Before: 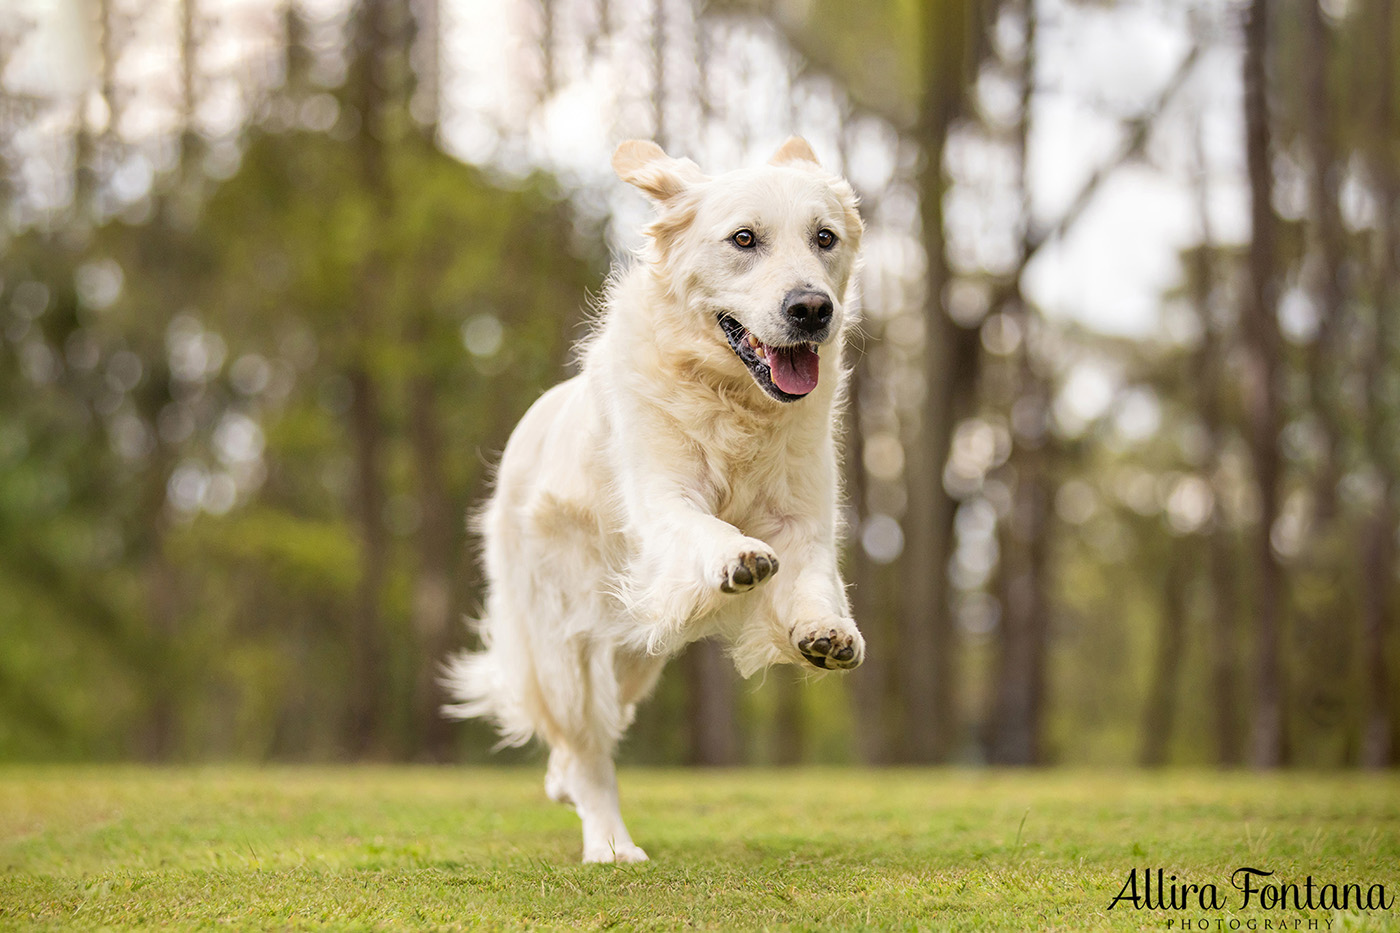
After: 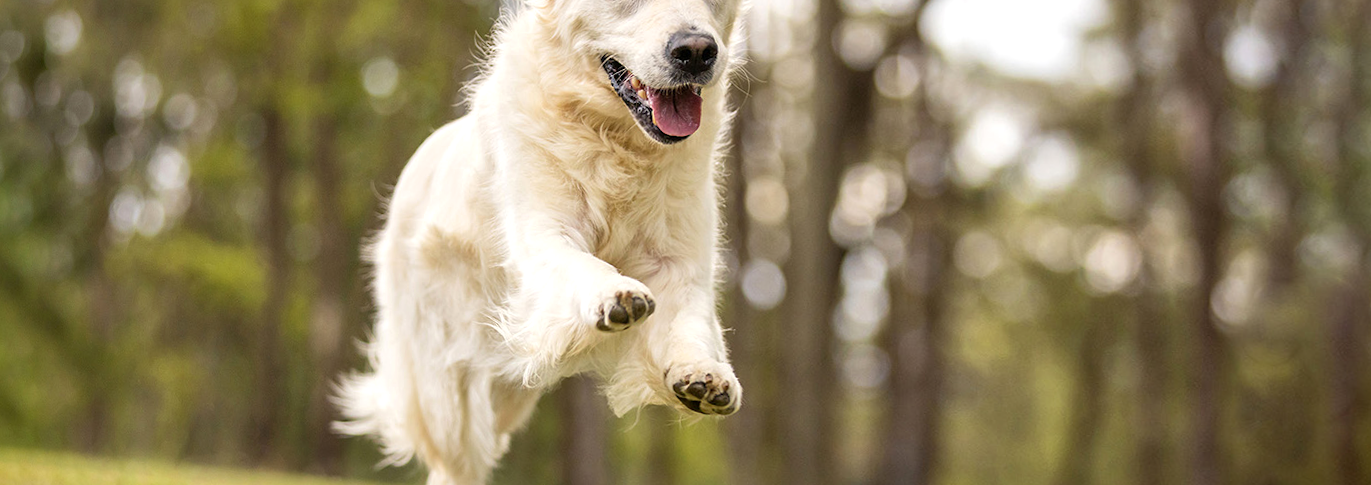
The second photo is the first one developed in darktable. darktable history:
crop and rotate: top 25.357%, bottom 13.942%
local contrast: mode bilateral grid, contrast 20, coarseness 50, detail 120%, midtone range 0.2
exposure: exposure 0.161 EV, compensate highlight preservation false
rotate and perspective: rotation 1.69°, lens shift (vertical) -0.023, lens shift (horizontal) -0.291, crop left 0.025, crop right 0.988, crop top 0.092, crop bottom 0.842
